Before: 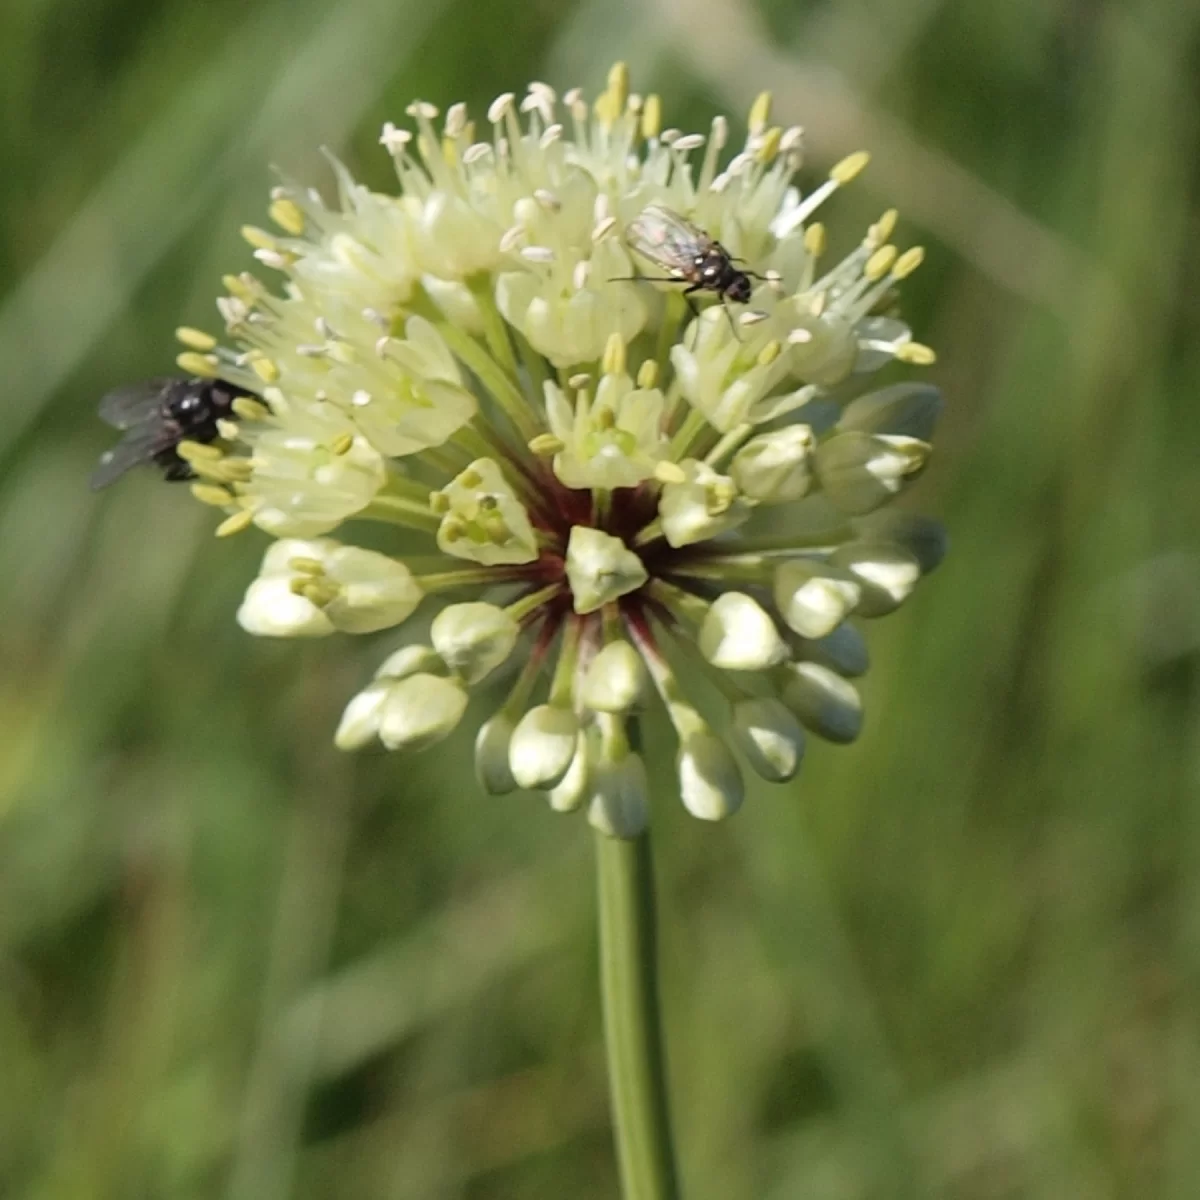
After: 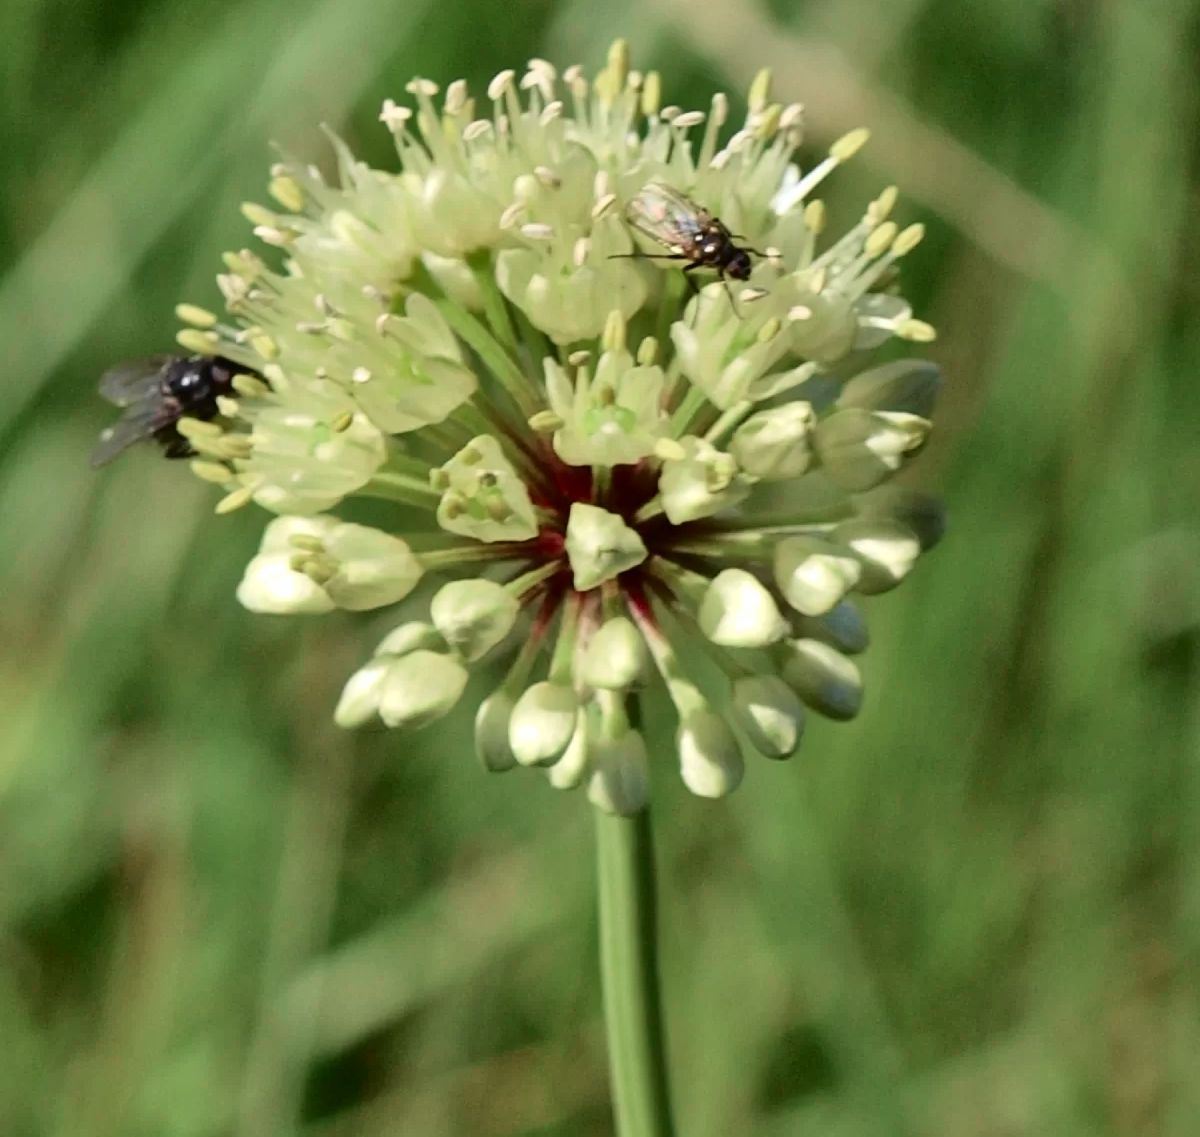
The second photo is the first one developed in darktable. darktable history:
crop and rotate: top 1.979%, bottom 3.269%
shadows and highlights: white point adjustment 0.132, highlights -70.76, soften with gaussian
tone curve: curves: ch0 [(0, 0) (0.033, 0.016) (0.171, 0.127) (0.33, 0.331) (0.432, 0.475) (0.601, 0.665) (0.843, 0.876) (1, 1)]; ch1 [(0, 0) (0.339, 0.349) (0.445, 0.42) (0.476, 0.47) (0.501, 0.499) (0.516, 0.525) (0.548, 0.563) (0.584, 0.633) (0.728, 0.746) (1, 1)]; ch2 [(0, 0) (0.327, 0.324) (0.417, 0.44) (0.46, 0.453) (0.502, 0.498) (0.517, 0.524) (0.53, 0.554) (0.579, 0.599) (0.745, 0.704) (1, 1)], color space Lab, independent channels, preserve colors none
